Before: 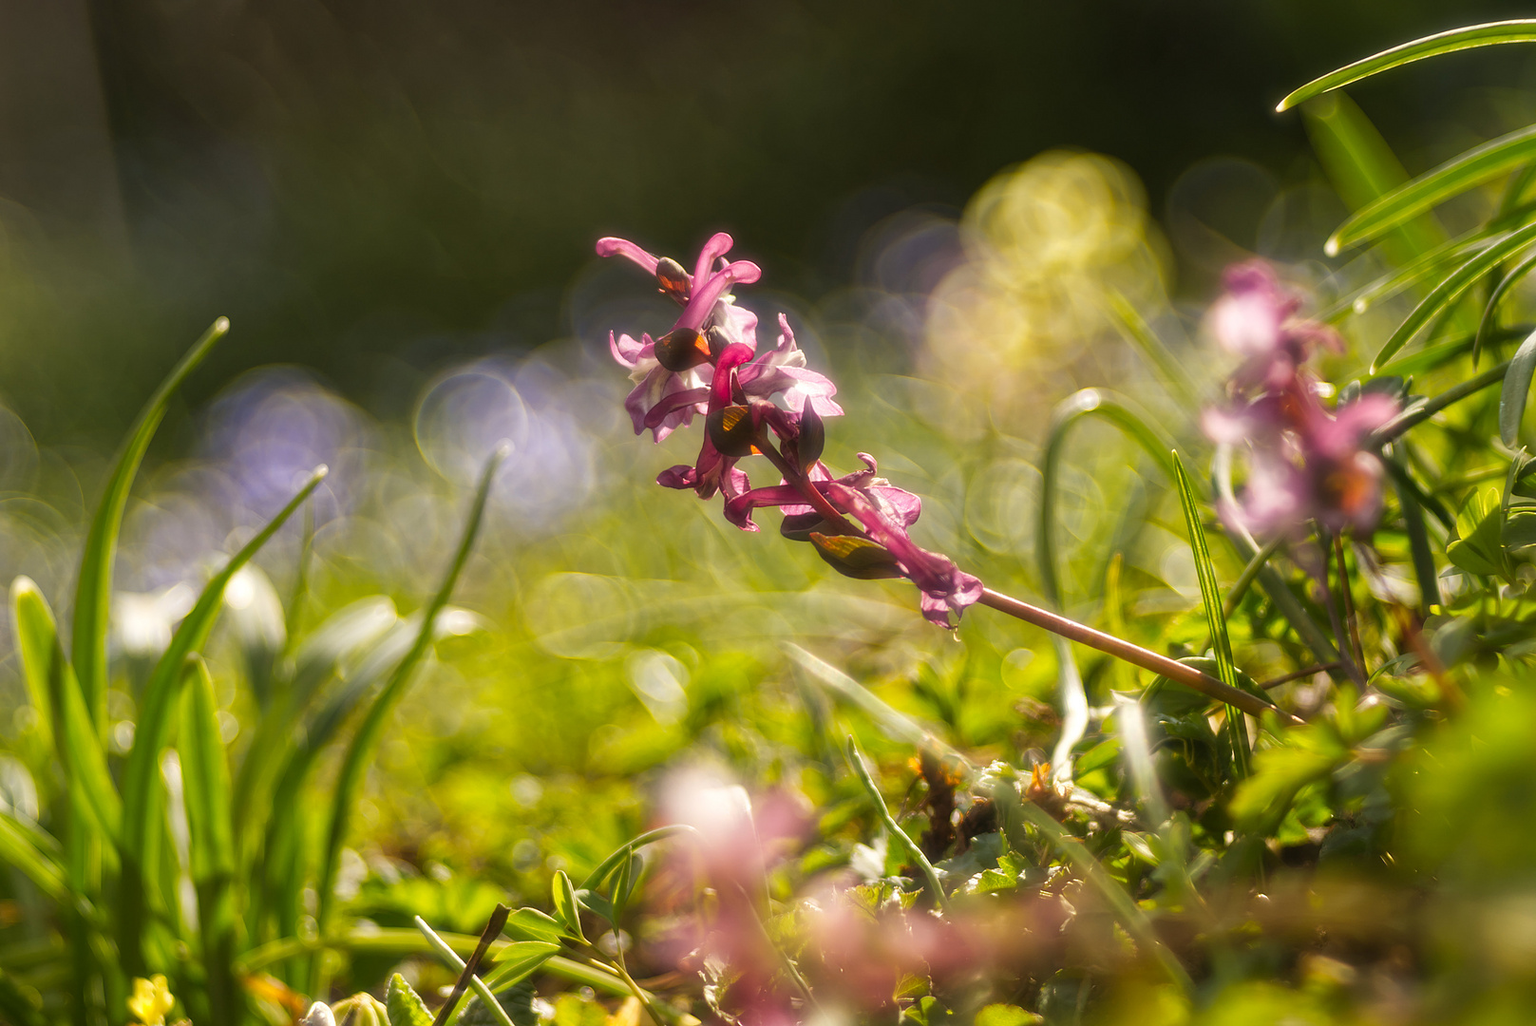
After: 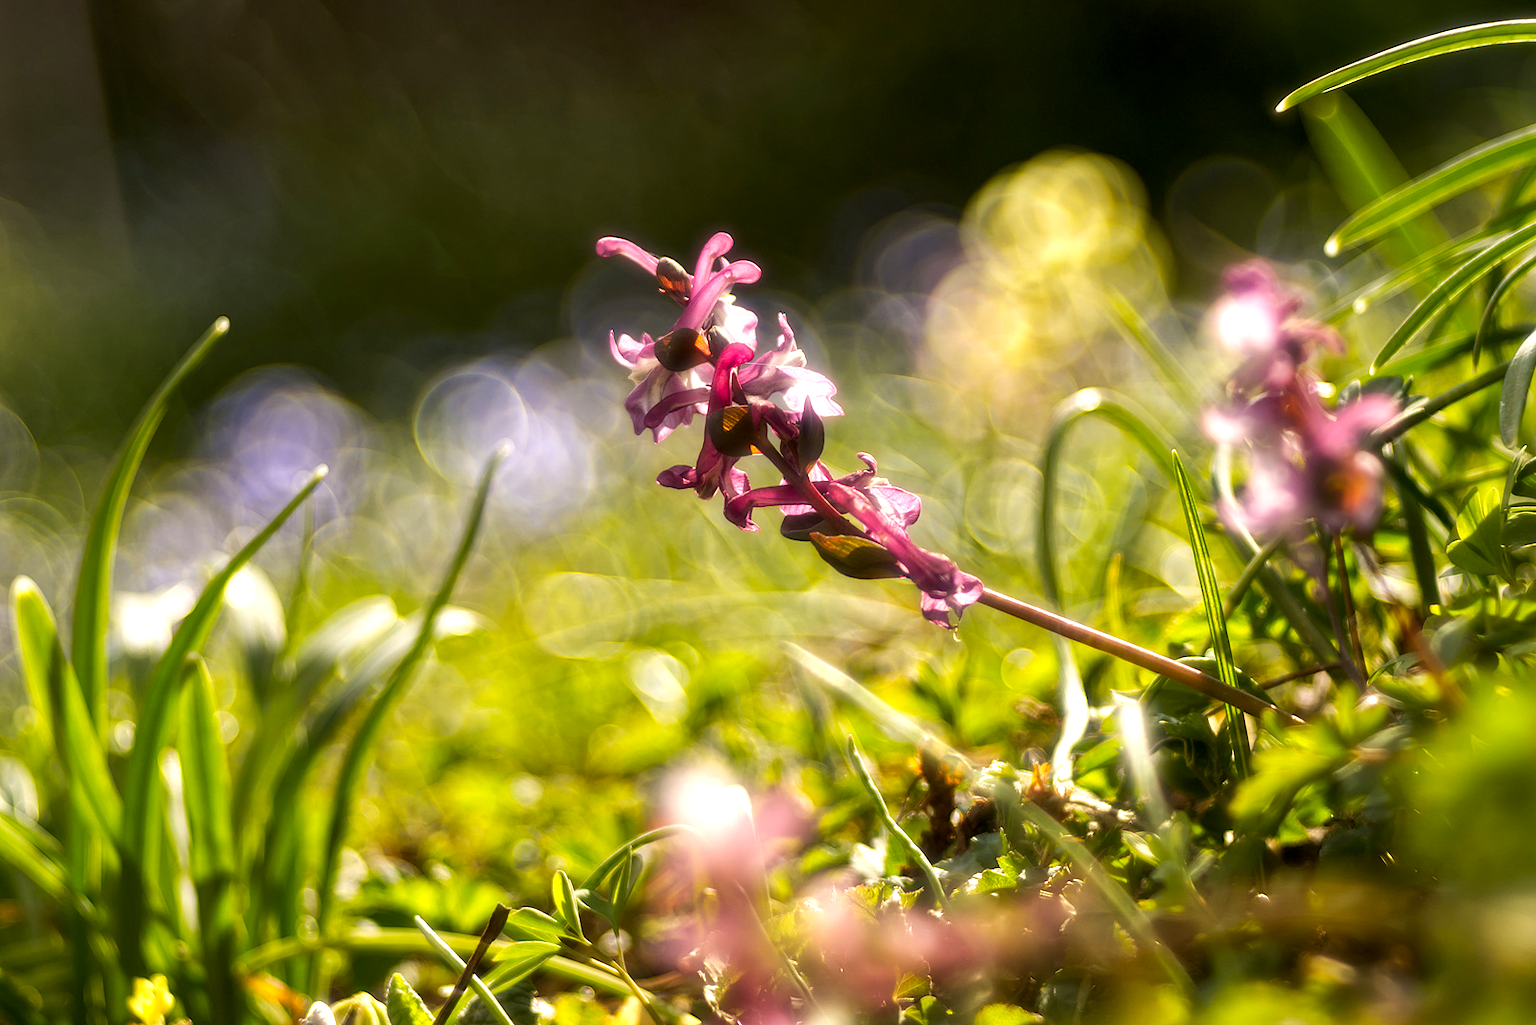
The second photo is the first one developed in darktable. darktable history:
color balance: contrast -0.5%
exposure: black level correction 0.007, exposure 0.159 EV, compensate highlight preservation false
tone equalizer: -8 EV -0.417 EV, -7 EV -0.389 EV, -6 EV -0.333 EV, -5 EV -0.222 EV, -3 EV 0.222 EV, -2 EV 0.333 EV, -1 EV 0.389 EV, +0 EV 0.417 EV, edges refinement/feathering 500, mask exposure compensation -1.57 EV, preserve details no
